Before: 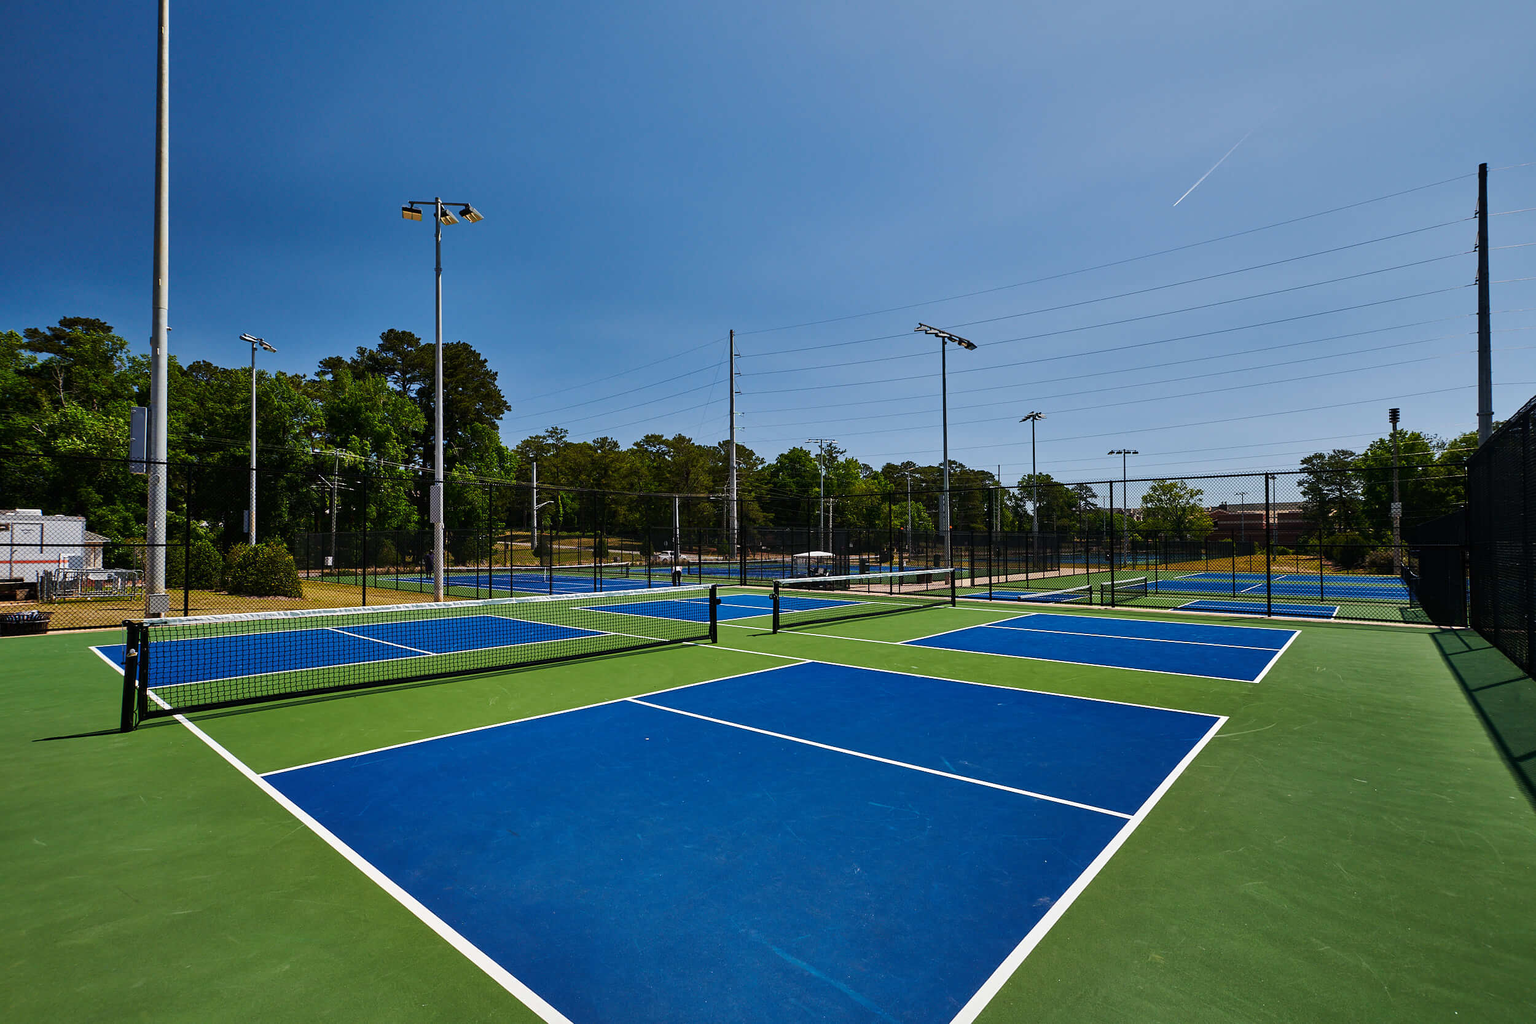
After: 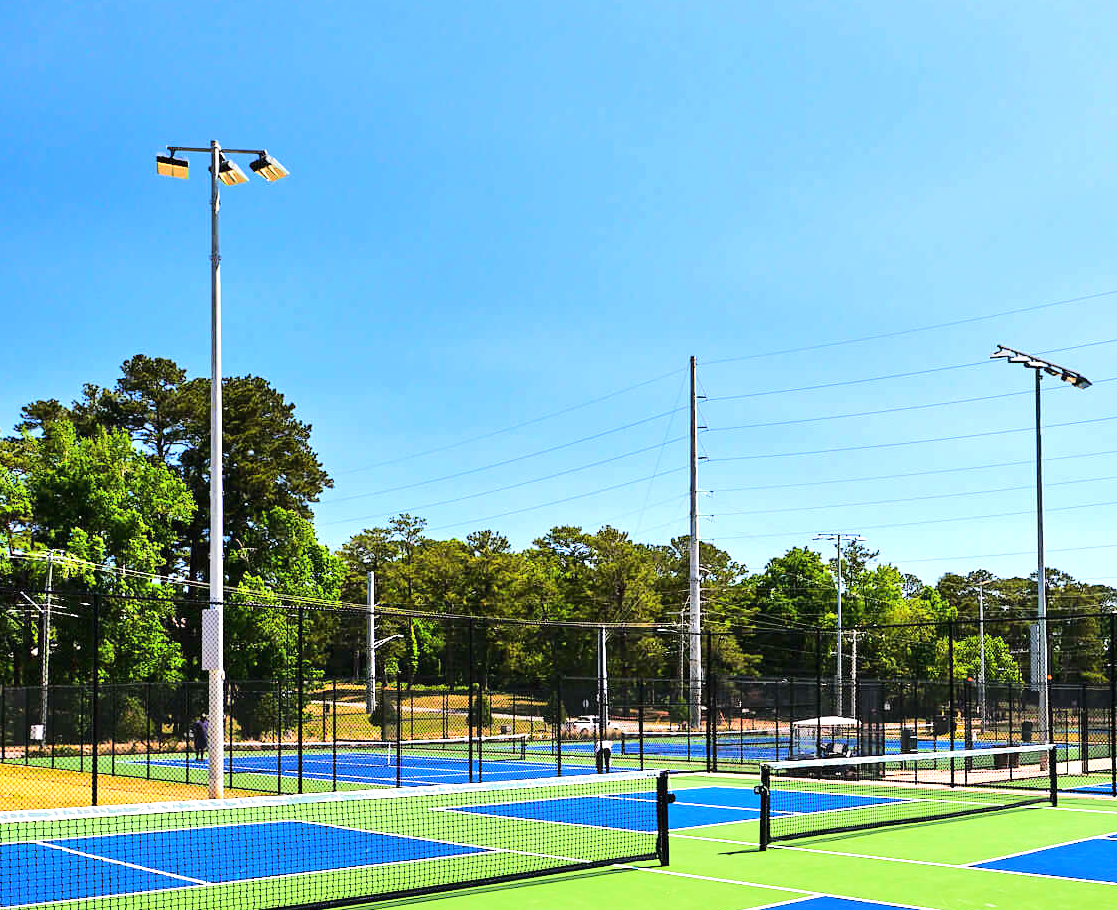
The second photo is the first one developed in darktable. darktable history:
crop: left 19.947%, top 10.885%, right 35.337%, bottom 34.472%
tone equalizer: -7 EV 0.155 EV, -6 EV 0.637 EV, -5 EV 1.15 EV, -4 EV 1.36 EV, -3 EV 1.18 EV, -2 EV 0.6 EV, -1 EV 0.157 EV, edges refinement/feathering 500, mask exposure compensation -1.57 EV, preserve details no
exposure: black level correction 0, exposure 1.199 EV, compensate highlight preservation false
